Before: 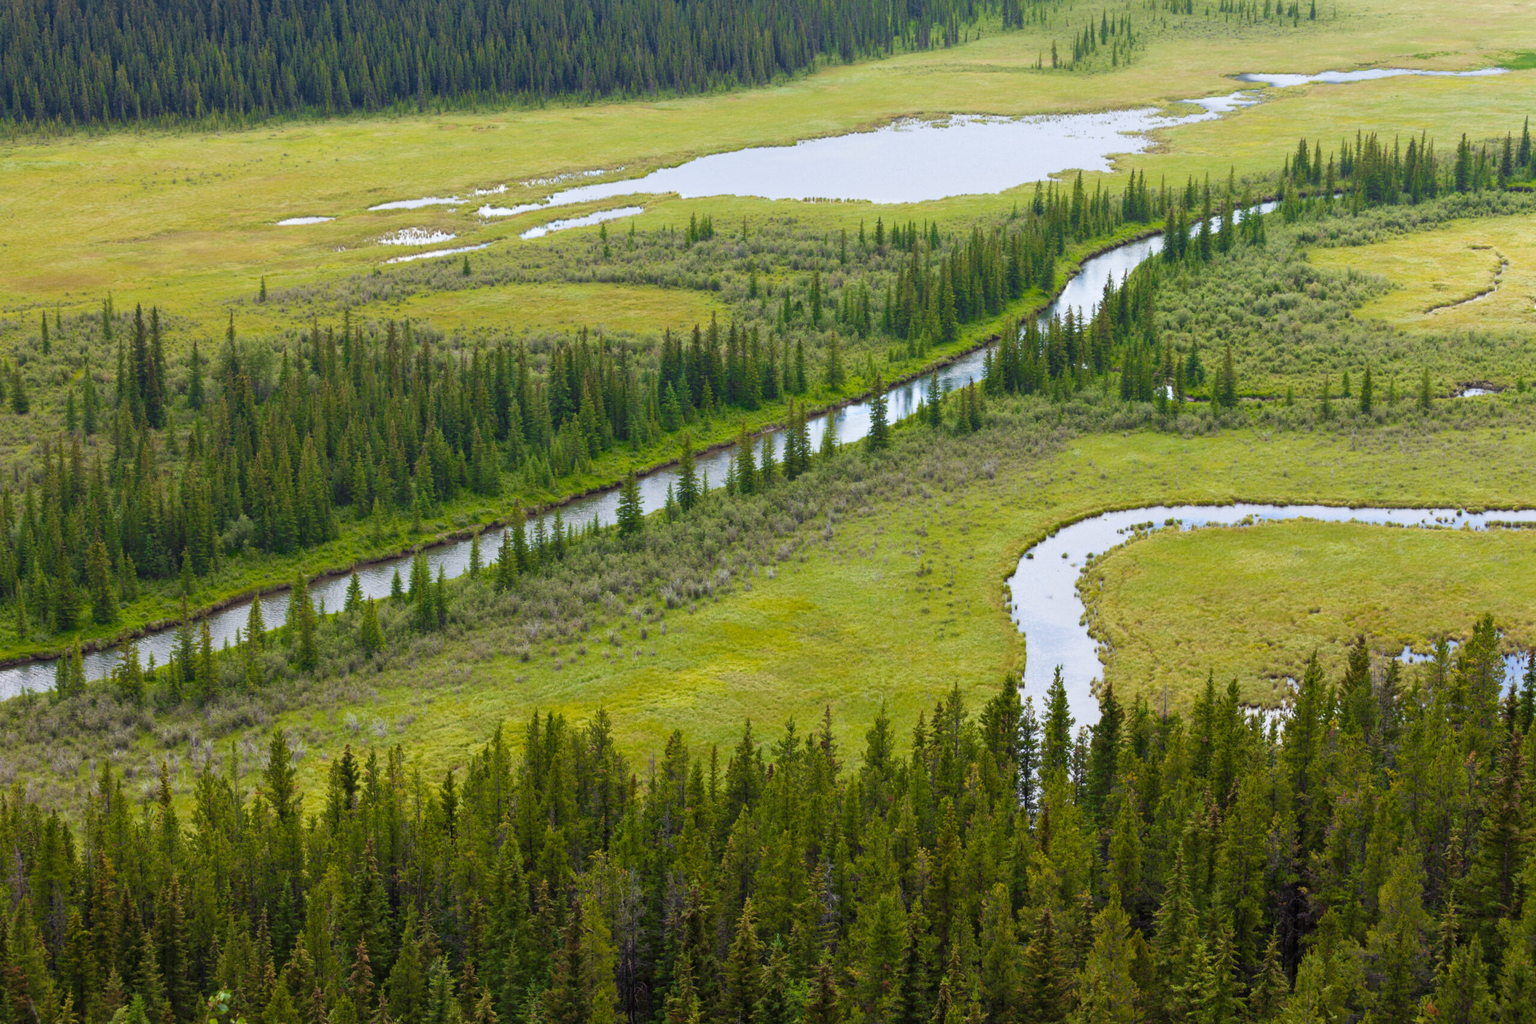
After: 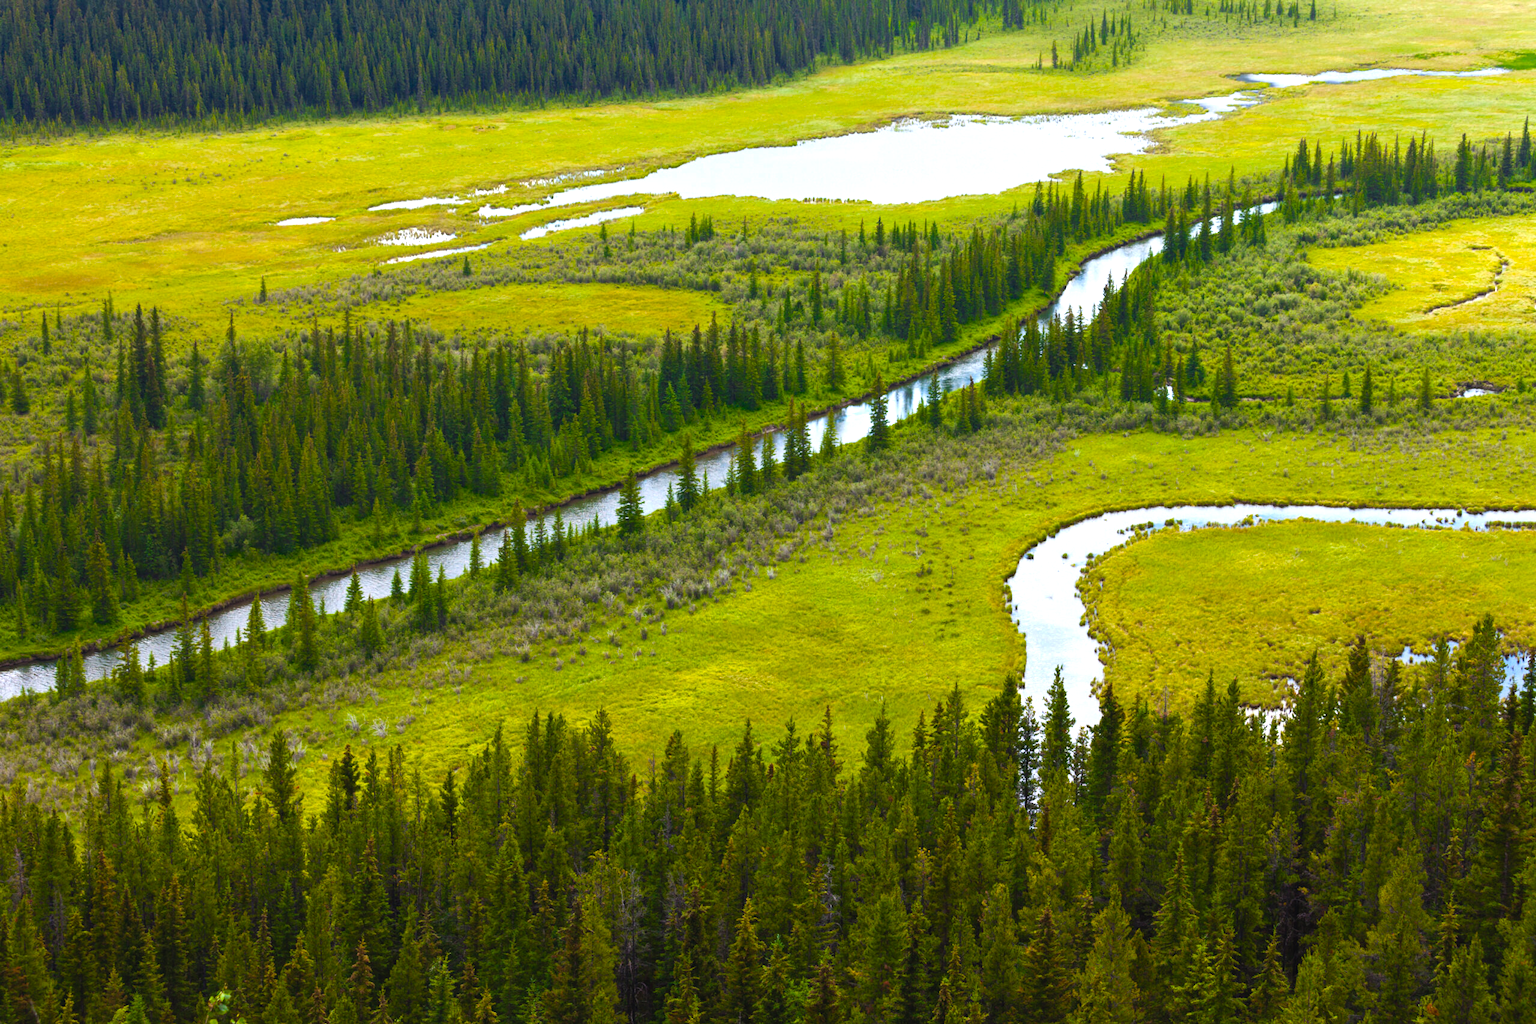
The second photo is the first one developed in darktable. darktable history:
color balance rgb: global offset › luminance 0.486%, linear chroma grading › global chroma 14.346%, perceptual saturation grading › global saturation 19.114%, perceptual brilliance grading › global brilliance 15.815%, perceptual brilliance grading › shadows -35.832%, global vibrance 20%
